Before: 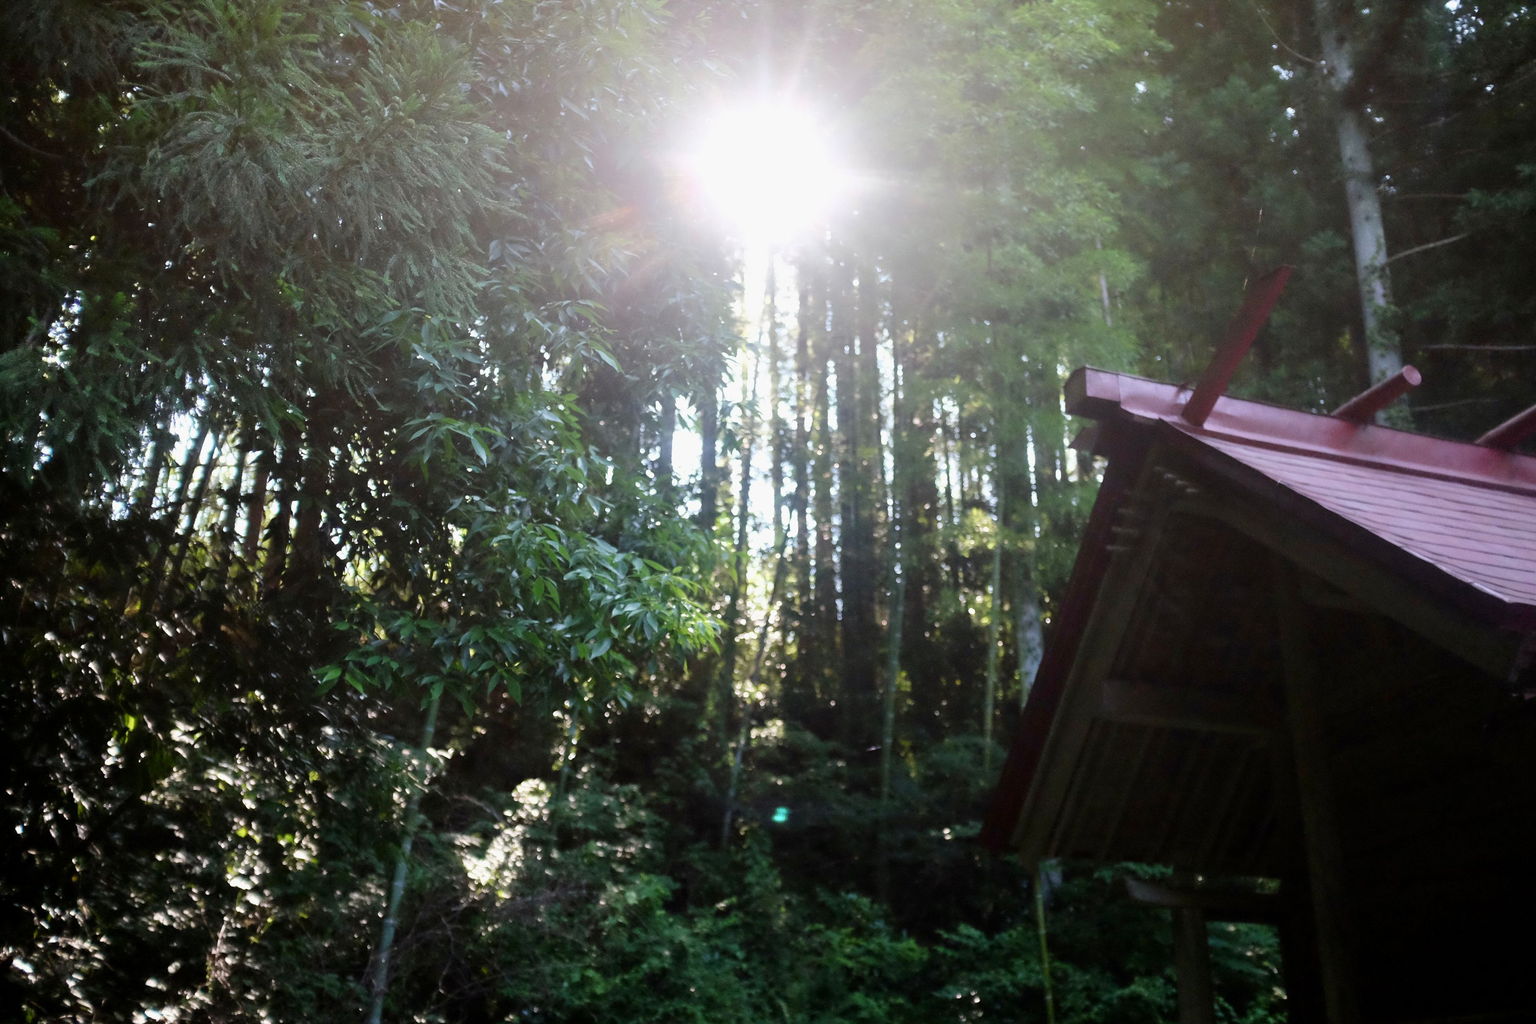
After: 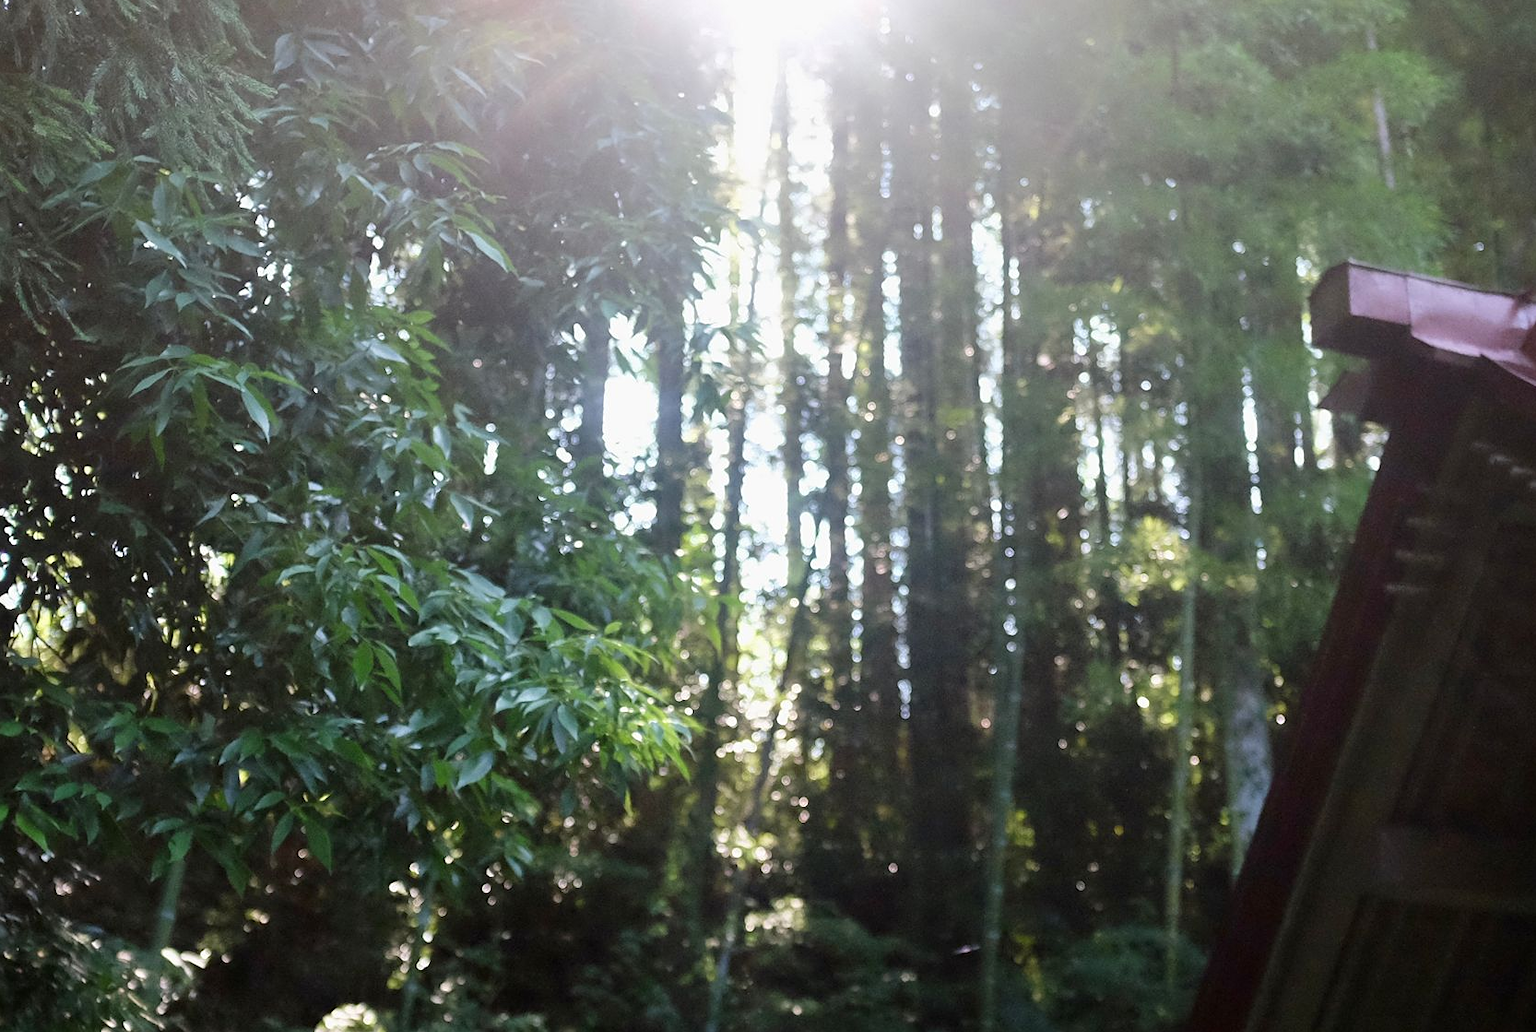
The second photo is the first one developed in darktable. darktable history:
crop and rotate: left 21.966%, top 21.629%, right 22.48%, bottom 22.344%
sharpen: amount 0.215
tone equalizer: edges refinement/feathering 500, mask exposure compensation -1.57 EV, preserve details no
